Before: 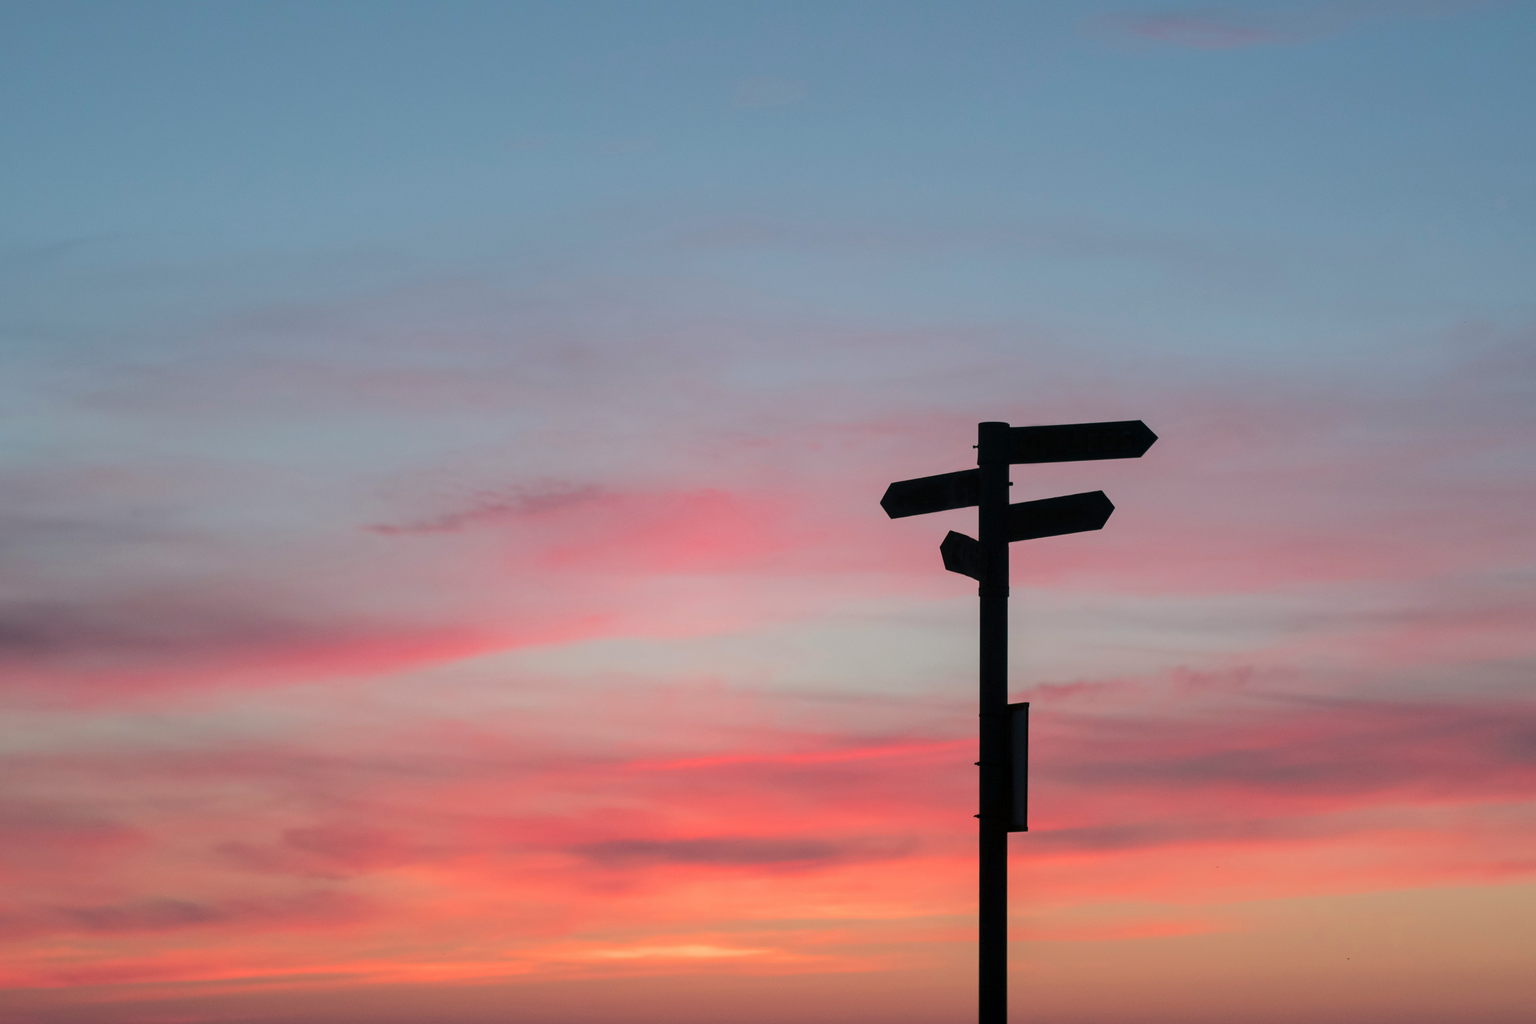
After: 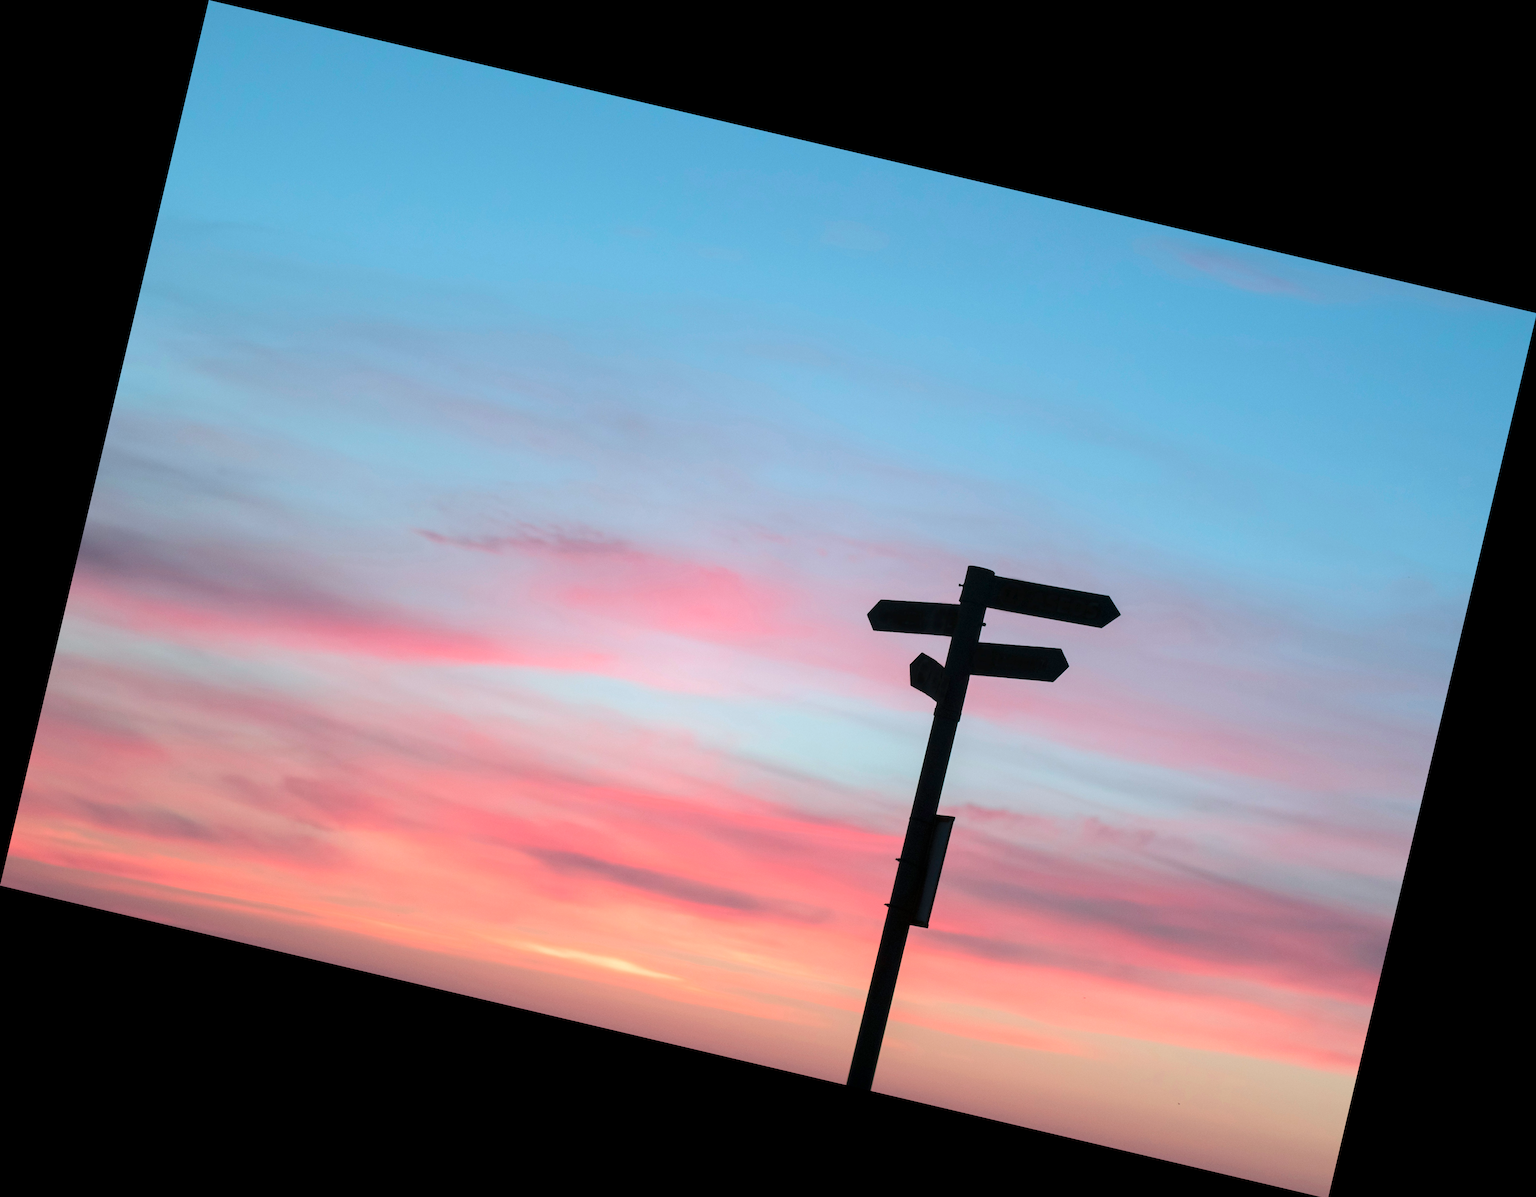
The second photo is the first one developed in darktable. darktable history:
rotate and perspective: rotation 13.27°, automatic cropping off
color correction: highlights a* -11.71, highlights b* -15.58
exposure: exposure 0.6 EV, compensate highlight preservation false
white balance: red 1.009, blue 0.985
